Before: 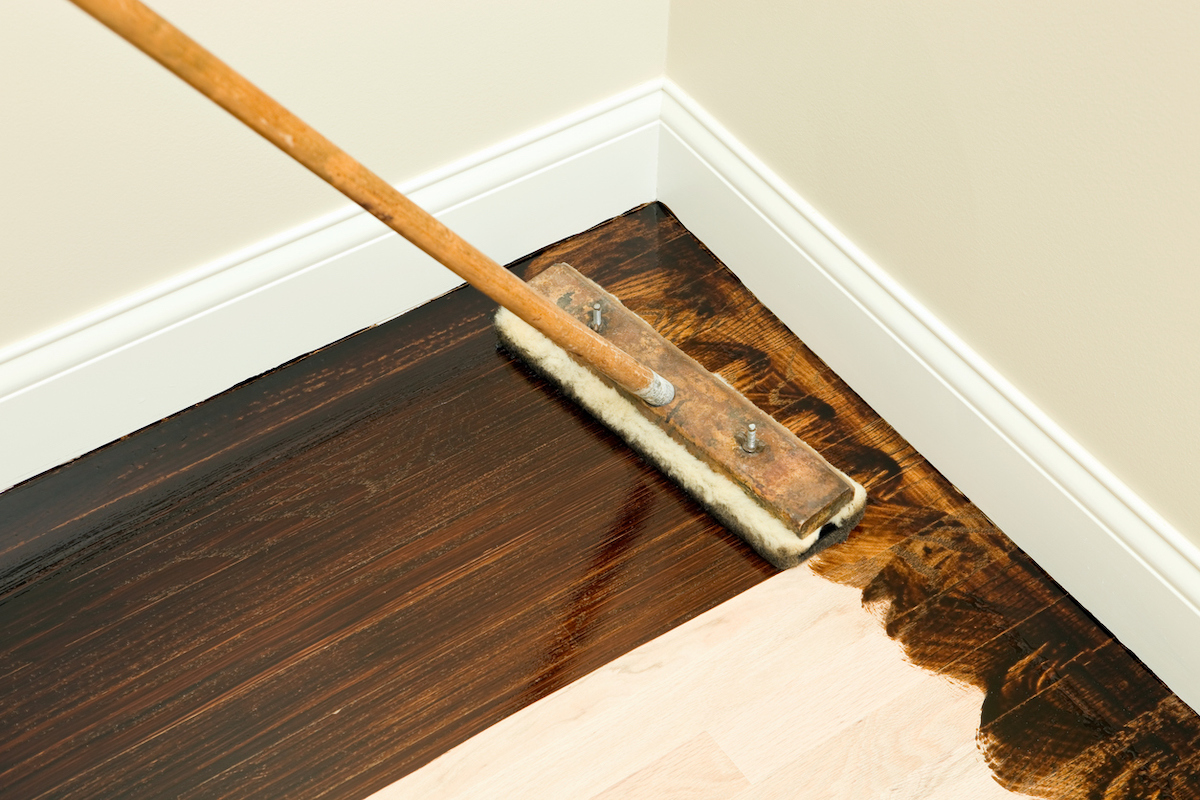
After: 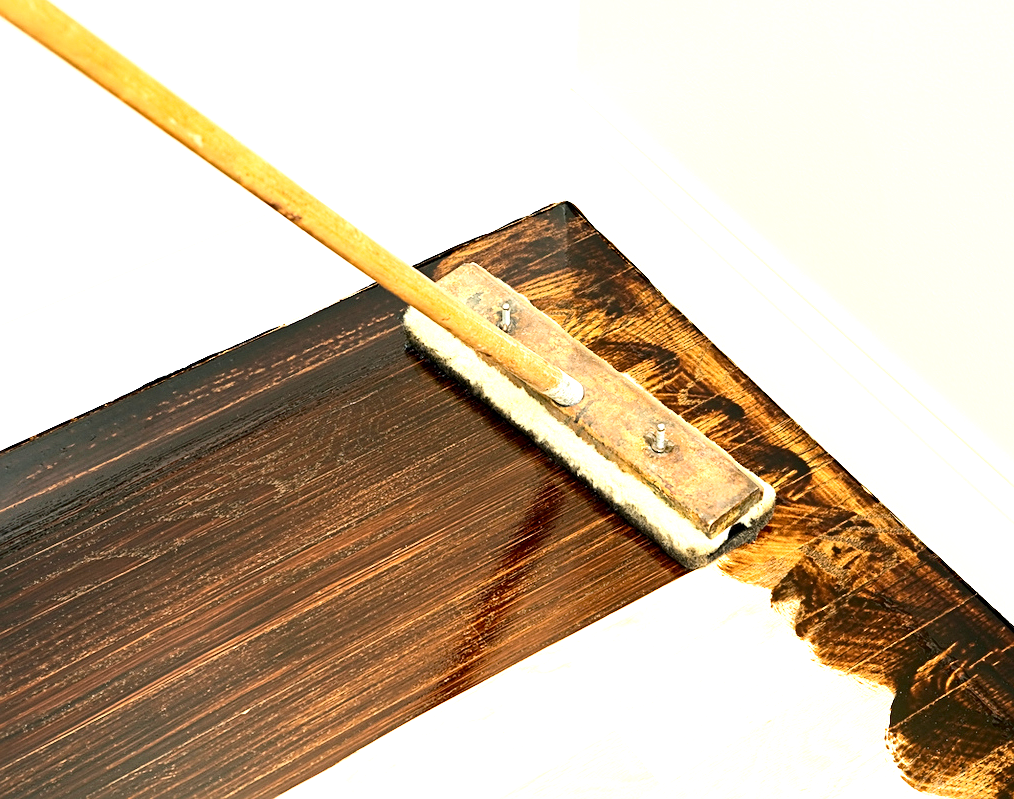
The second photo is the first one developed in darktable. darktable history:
local contrast: mode bilateral grid, contrast 21, coarseness 49, detail 119%, midtone range 0.2
sharpen: on, module defaults
exposure: exposure 1.072 EV, compensate highlight preservation false
color balance rgb: perceptual saturation grading › global saturation 0.084%, global vibrance 20%
contrast brightness saturation: contrast 0.224
crop: left 7.653%, right 7.788%
